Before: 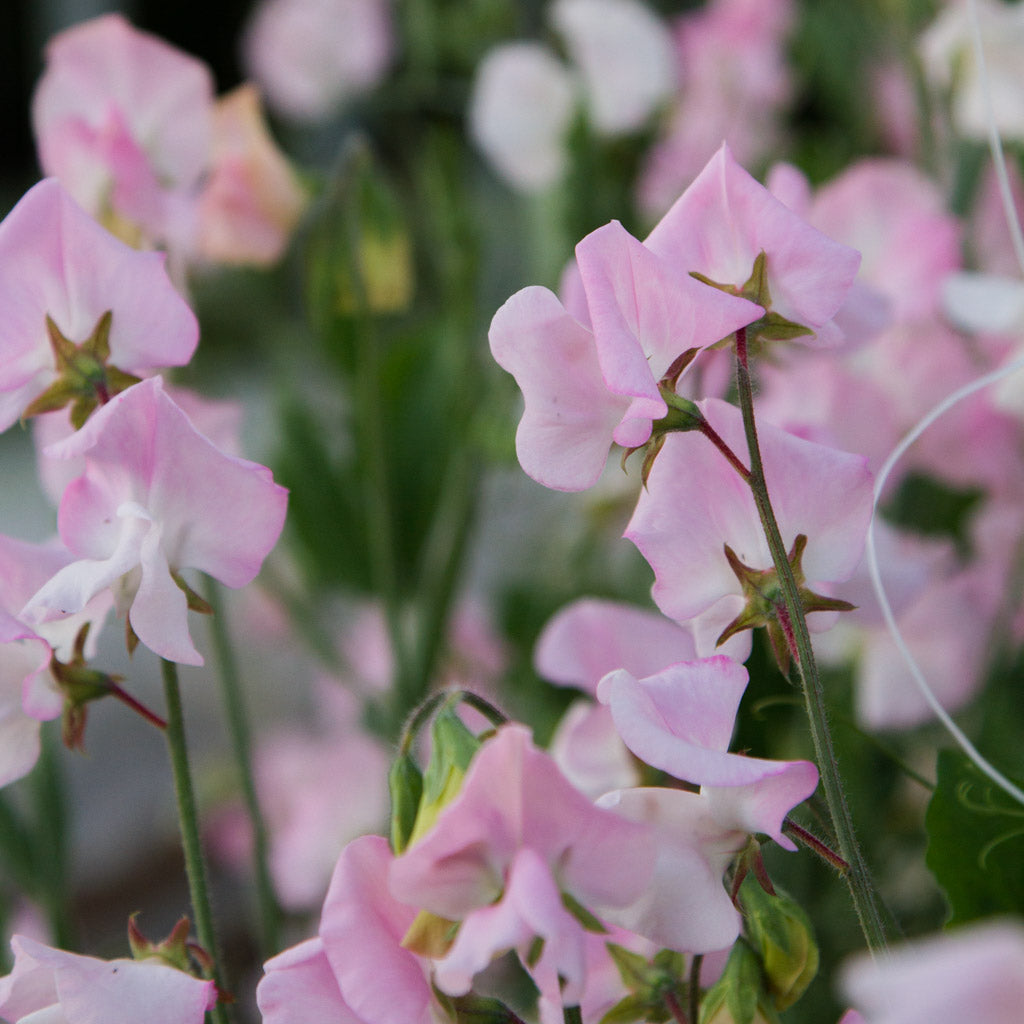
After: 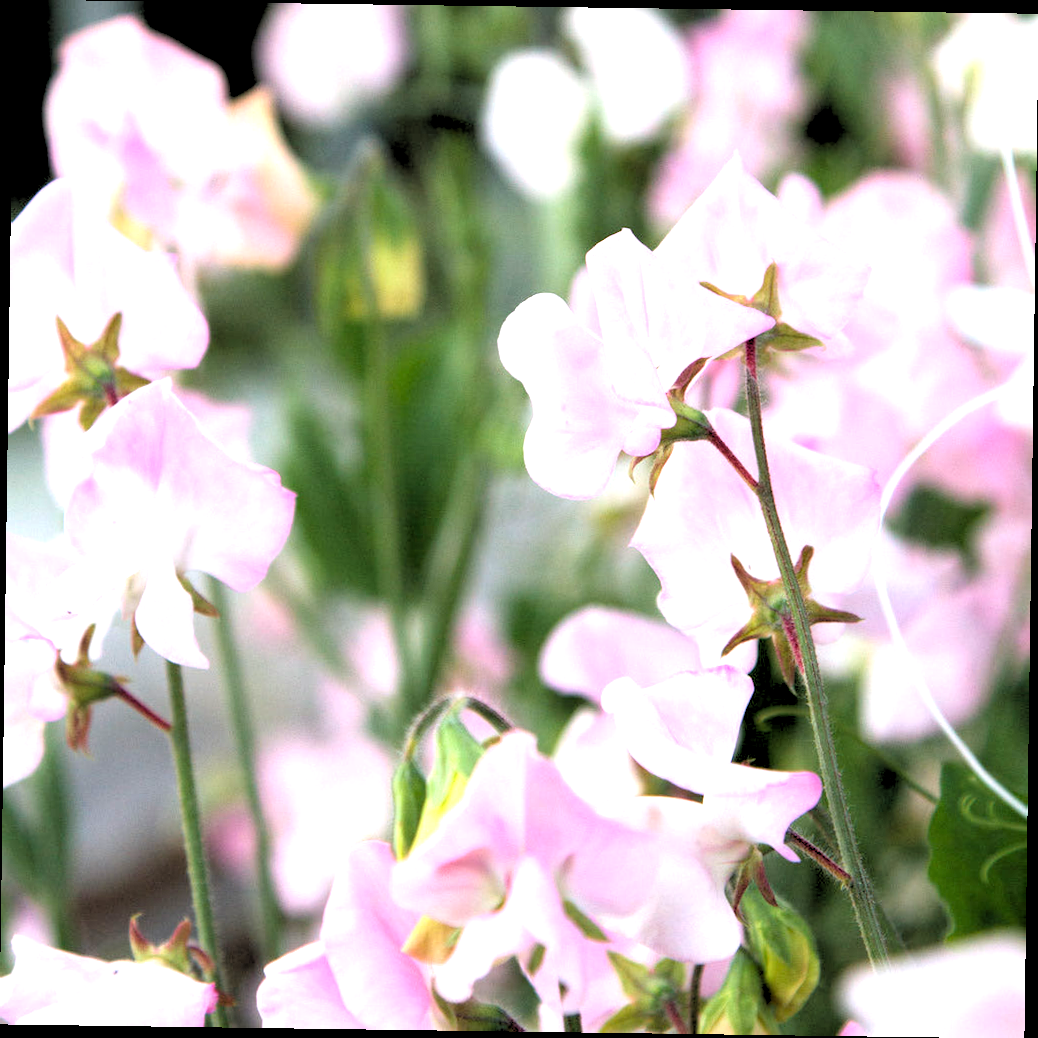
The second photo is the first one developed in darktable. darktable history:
exposure: black level correction 0, exposure 1.45 EV, compensate exposure bias true, compensate highlight preservation false
rgb levels: levels [[0.029, 0.461, 0.922], [0, 0.5, 1], [0, 0.5, 1]]
rotate and perspective: rotation 0.8°, automatic cropping off
